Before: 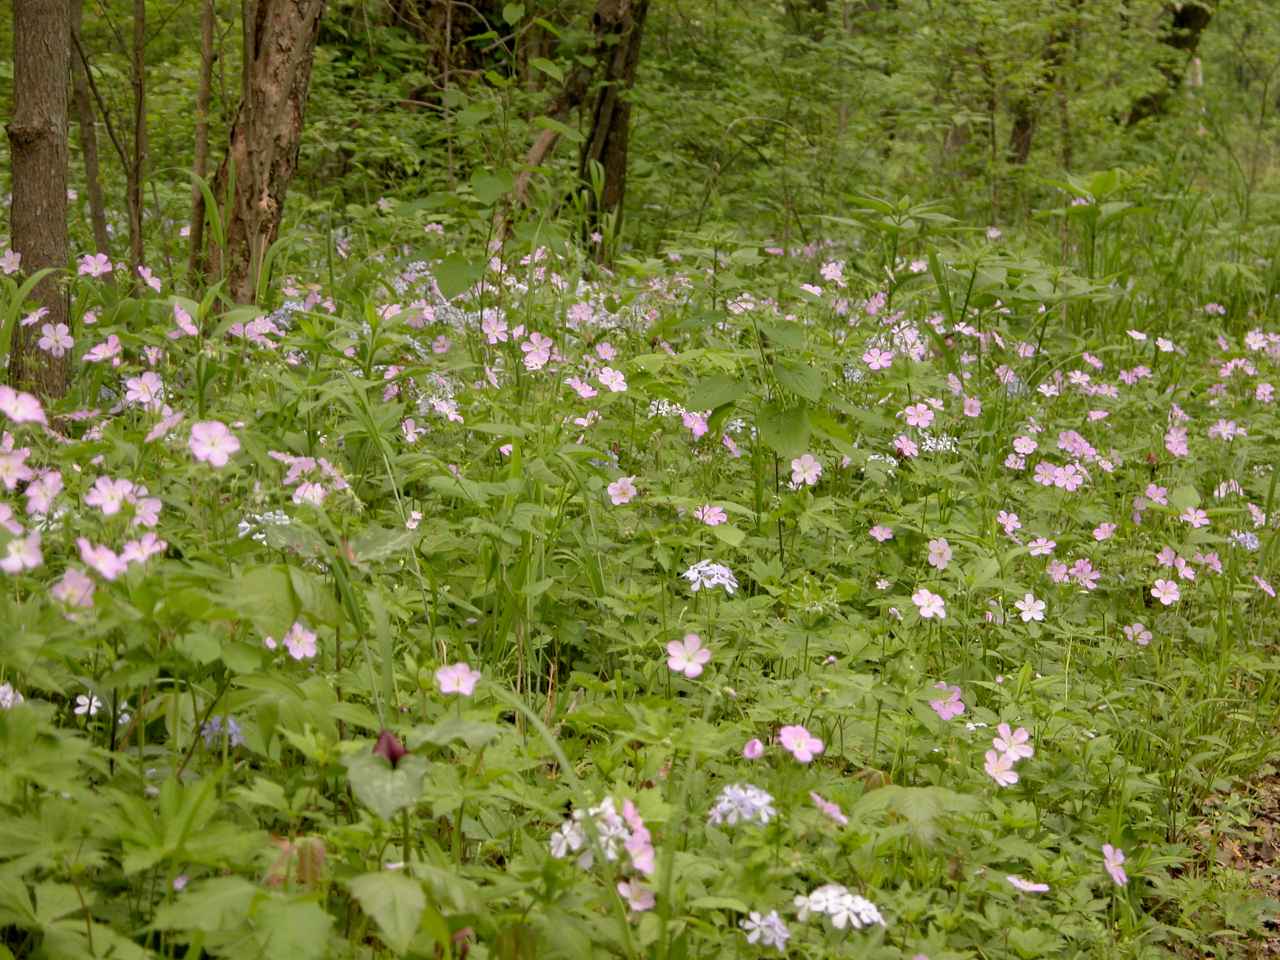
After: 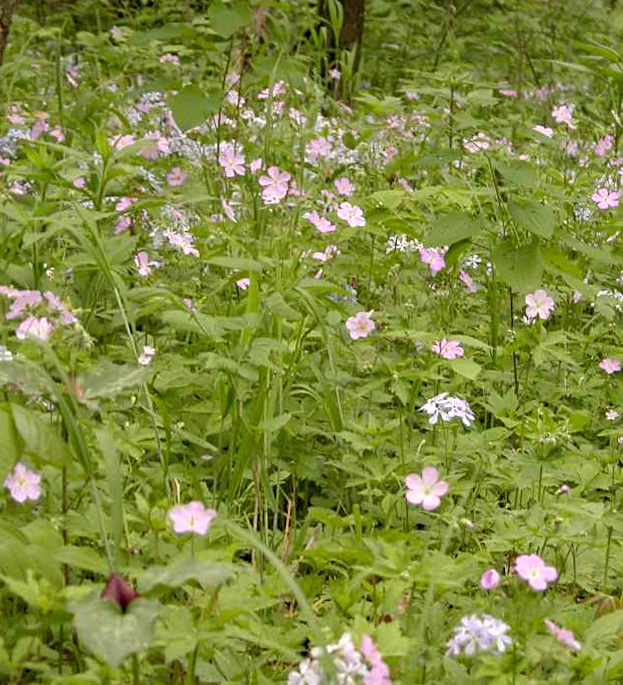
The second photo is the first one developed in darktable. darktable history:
exposure: exposure 0.161 EV, compensate highlight preservation false
crop and rotate: angle 0.02°, left 24.353%, top 13.219%, right 26.156%, bottom 8.224%
rotate and perspective: rotation -0.013°, lens shift (vertical) -0.027, lens shift (horizontal) 0.178, crop left 0.016, crop right 0.989, crop top 0.082, crop bottom 0.918
sharpen: amount 0.2
